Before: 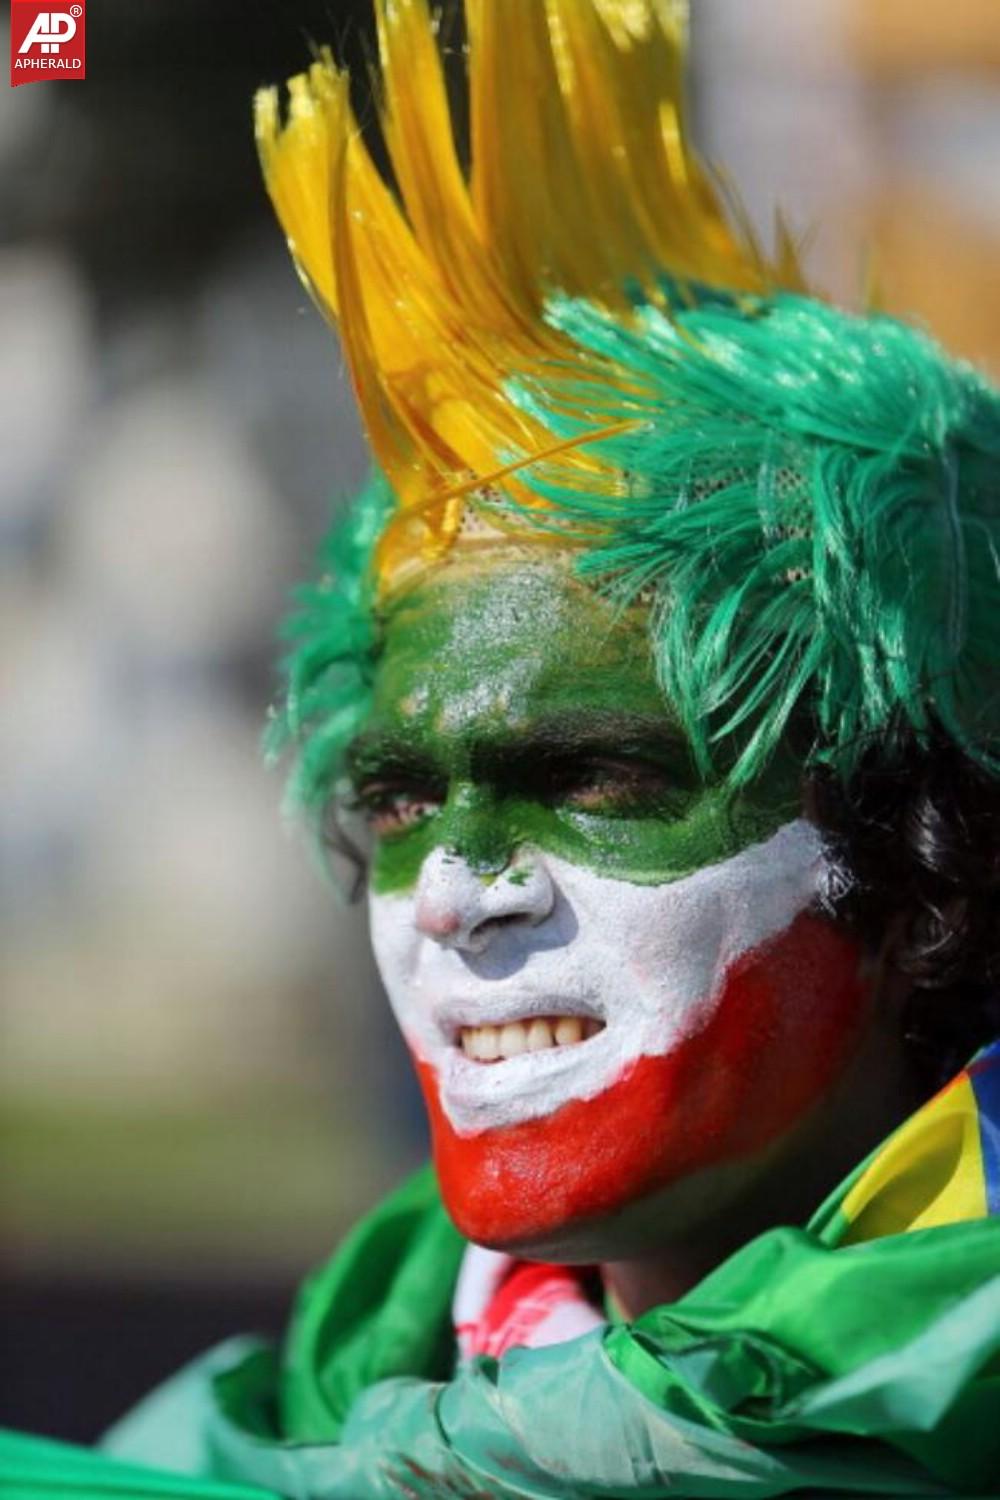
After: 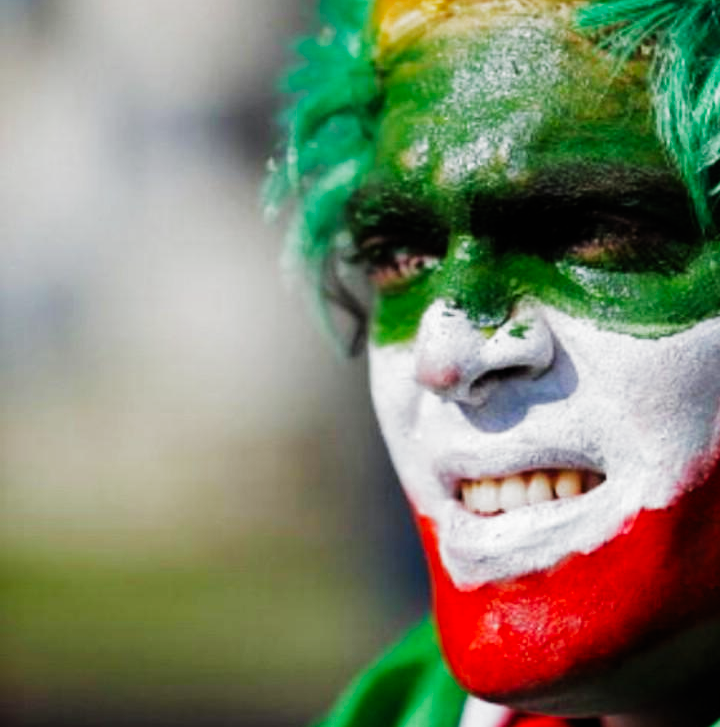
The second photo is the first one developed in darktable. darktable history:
crop: top 36.498%, right 27.964%, bottom 14.995%
filmic rgb: black relative exposure -6.43 EV, white relative exposure 2.43 EV, threshold 3 EV, hardness 5.27, latitude 0.1%, contrast 1.425, highlights saturation mix 2%, preserve chrominance no, color science v5 (2021), contrast in shadows safe, contrast in highlights safe, enable highlight reconstruction true
